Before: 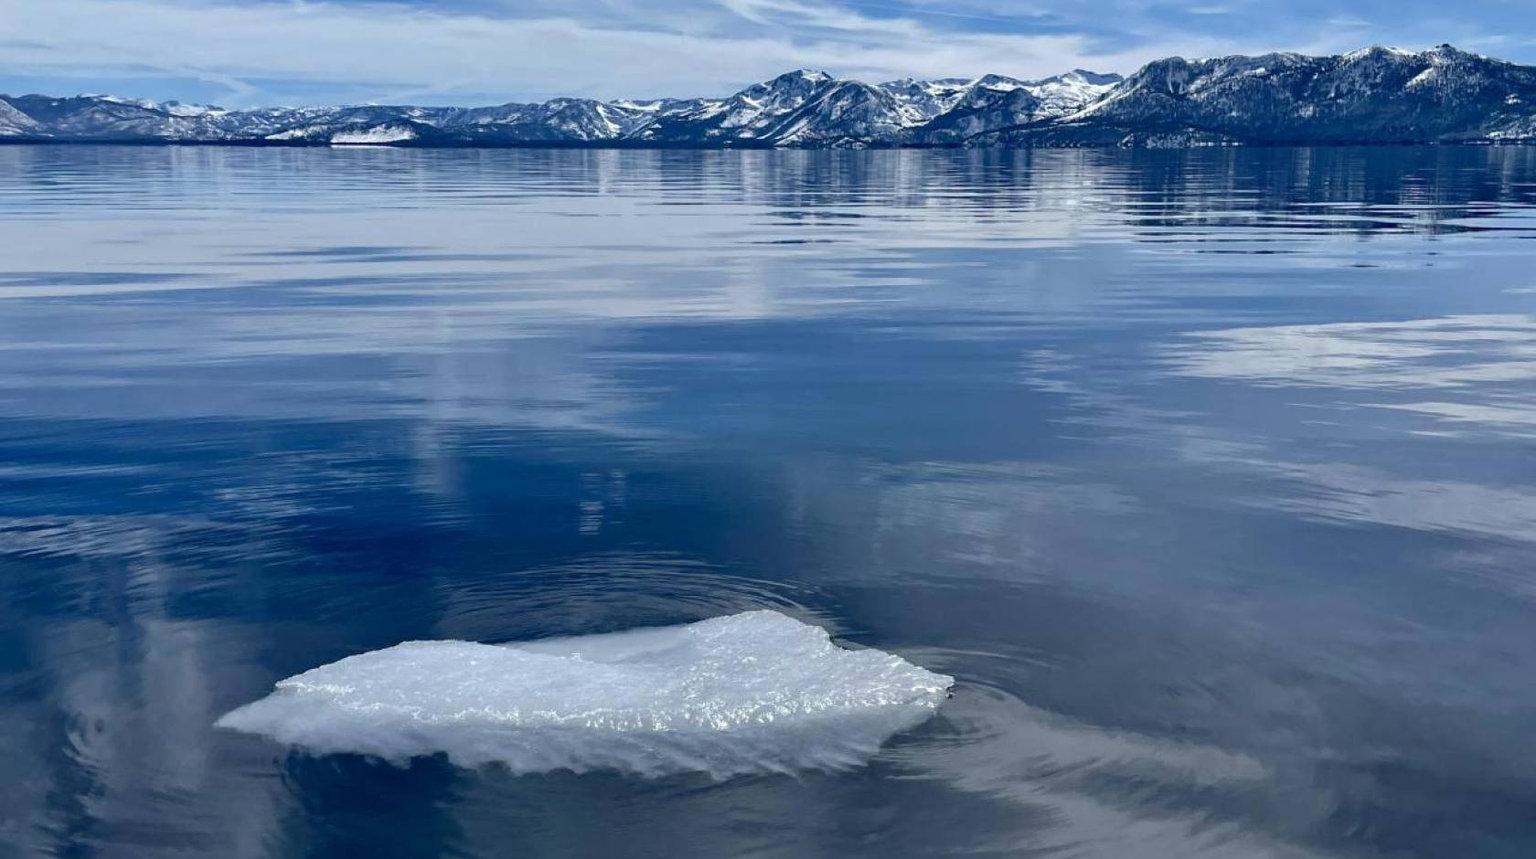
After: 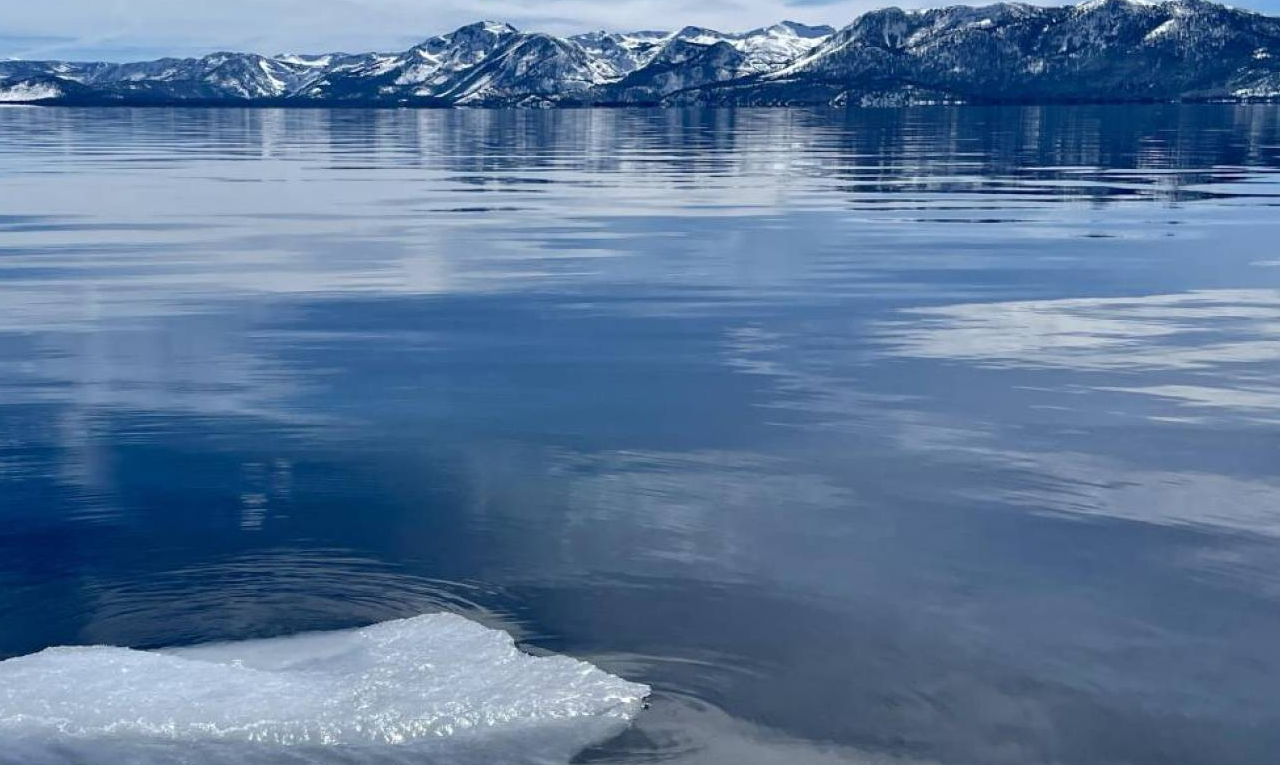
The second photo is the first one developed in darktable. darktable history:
crop: left 23.449%, top 5.872%, bottom 11.83%
